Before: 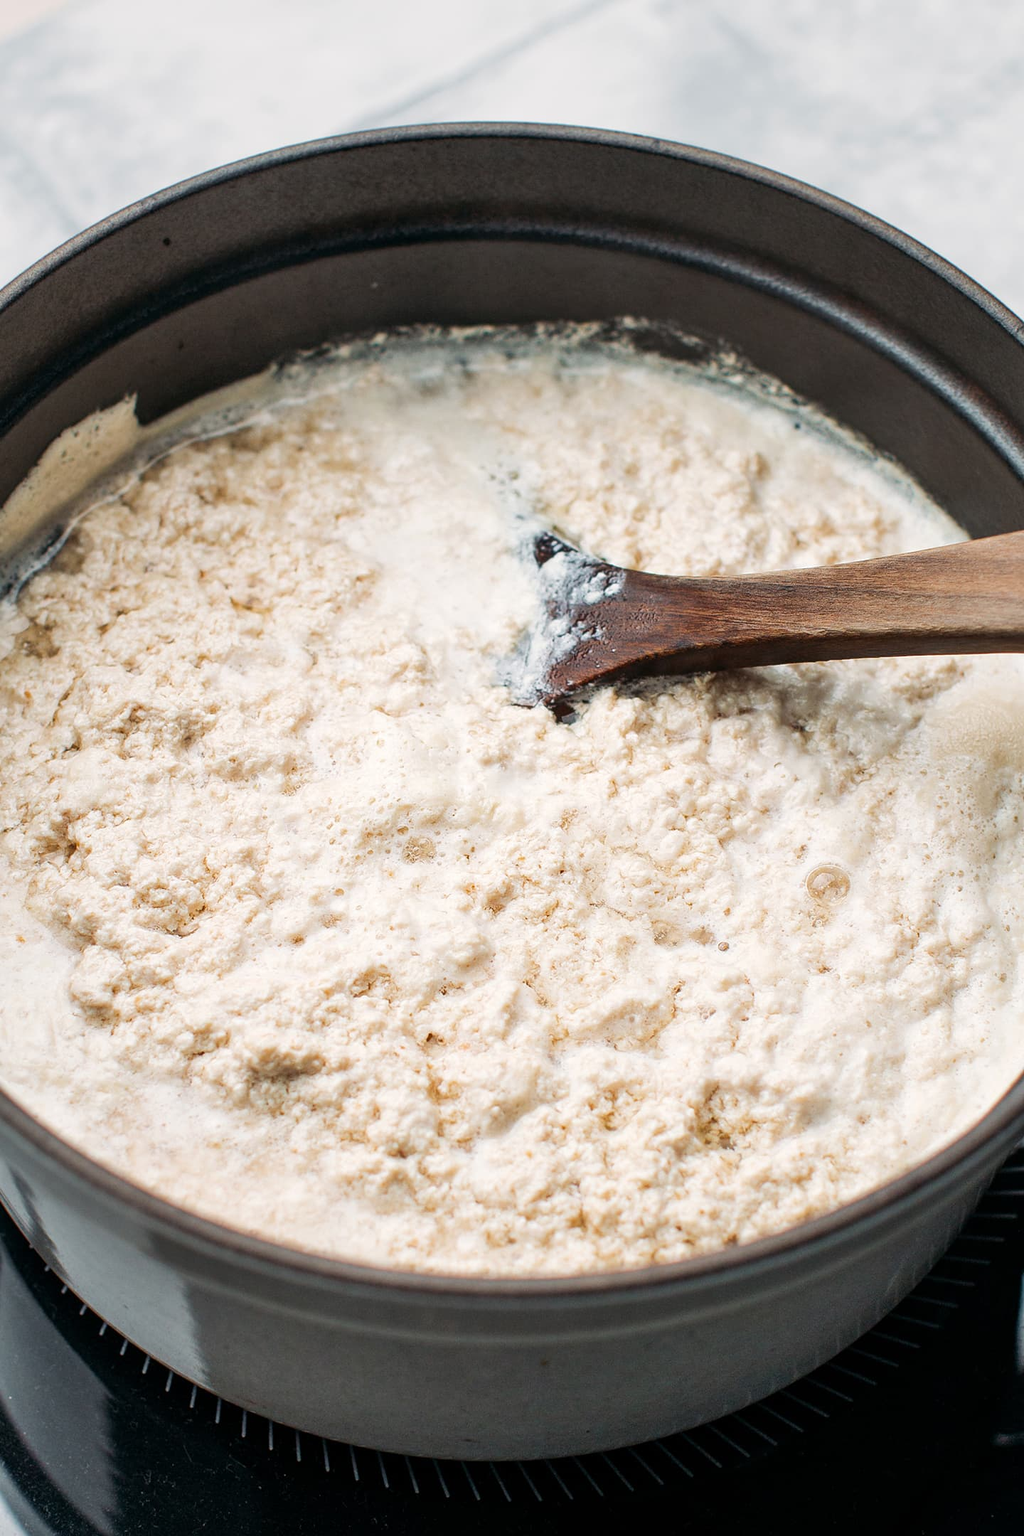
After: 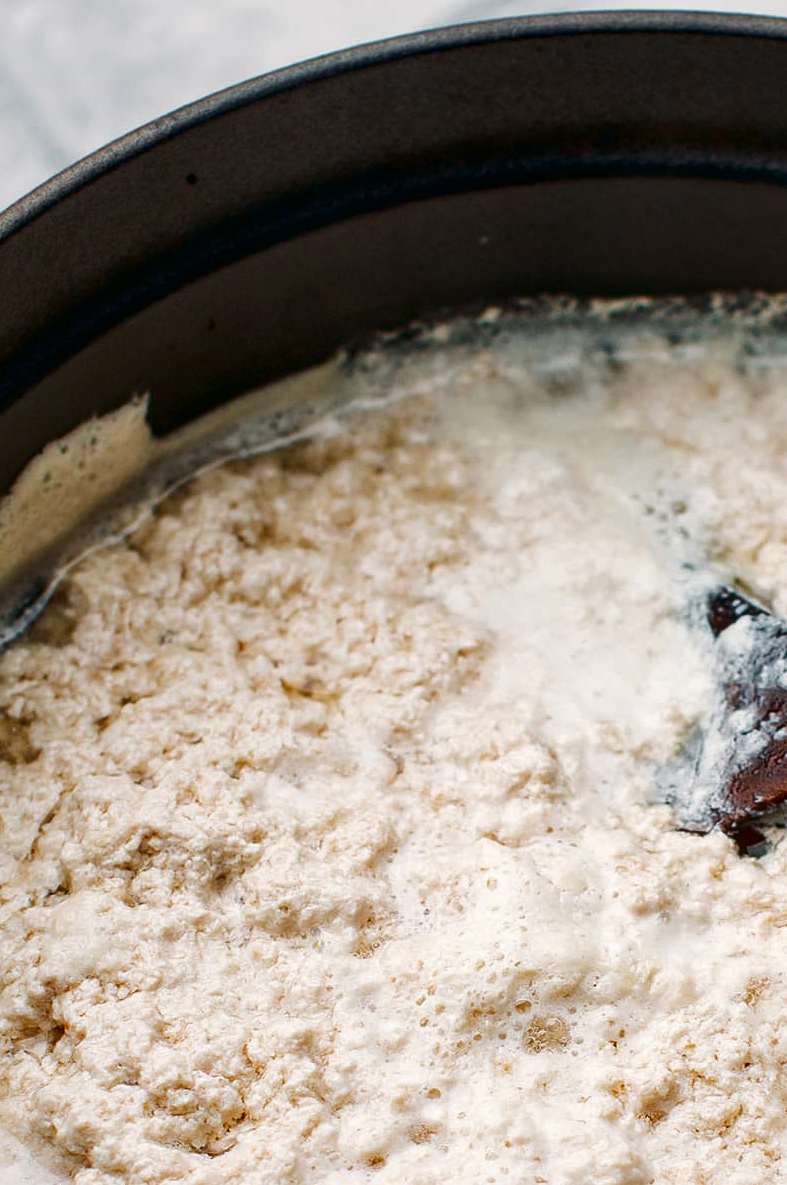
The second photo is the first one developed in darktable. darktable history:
contrast brightness saturation: contrast 0.1, brightness -0.26, saturation 0.14
crop and rotate: left 3.047%, top 7.509%, right 42.236%, bottom 37.598%
shadows and highlights: shadows 25, highlights -25
